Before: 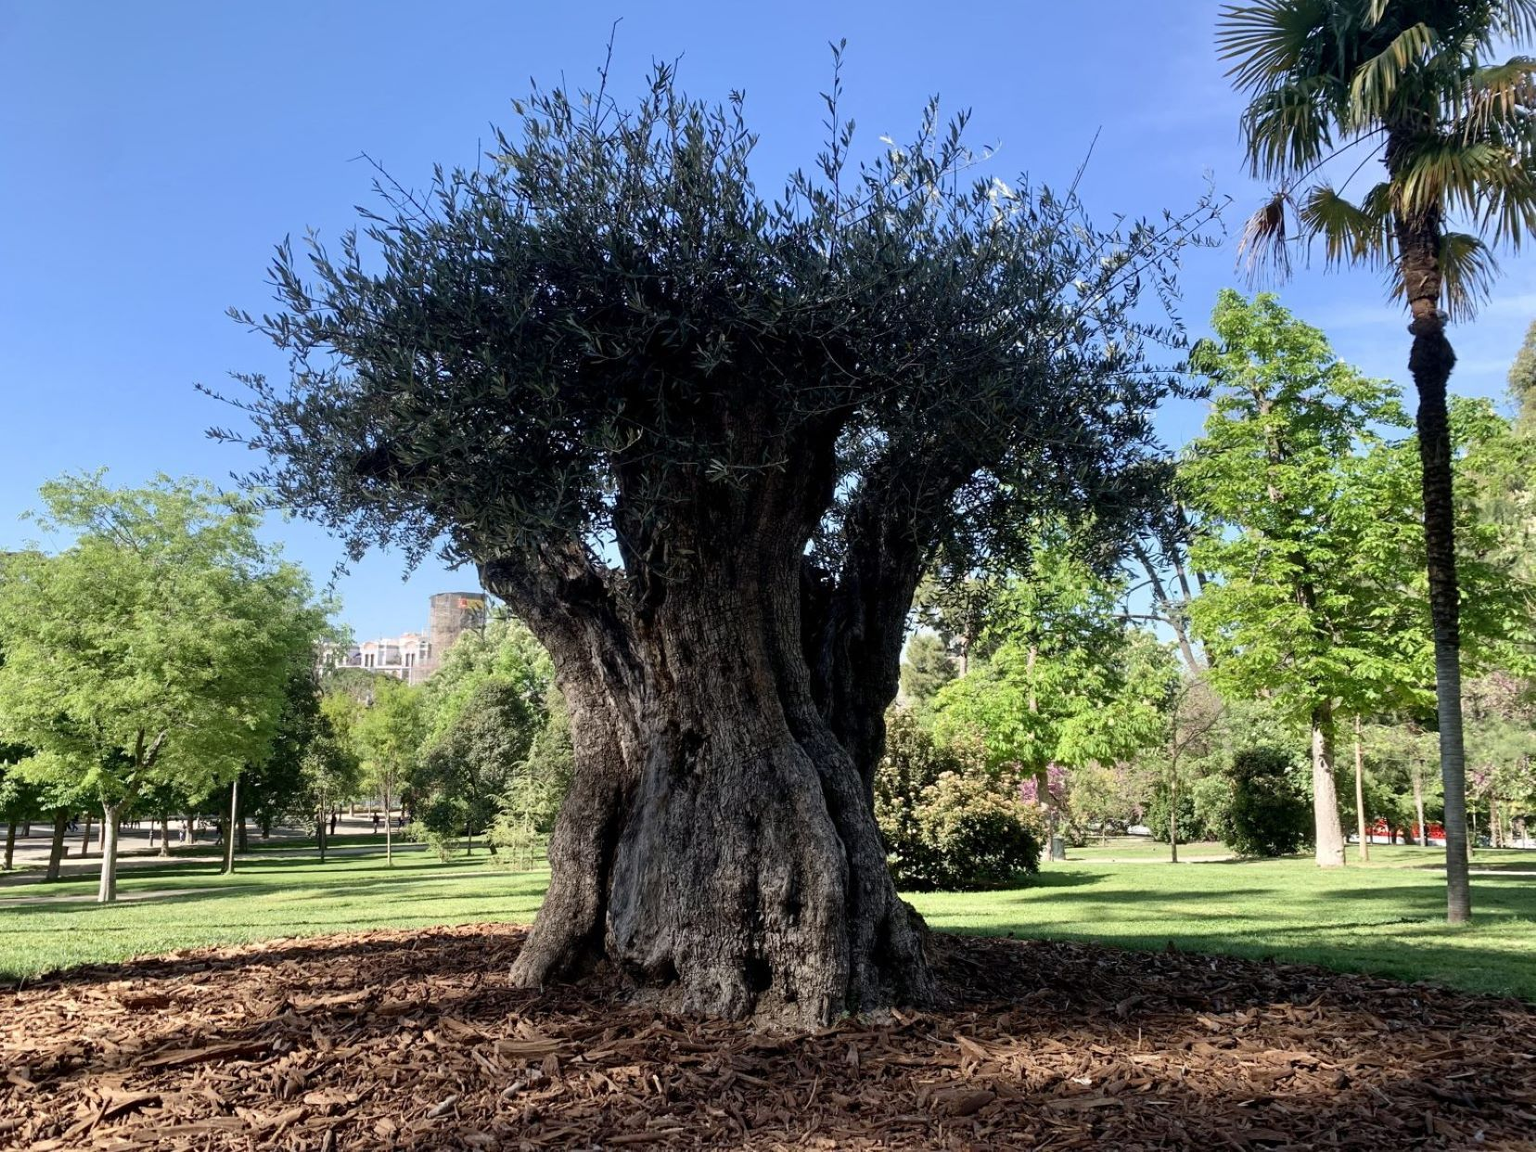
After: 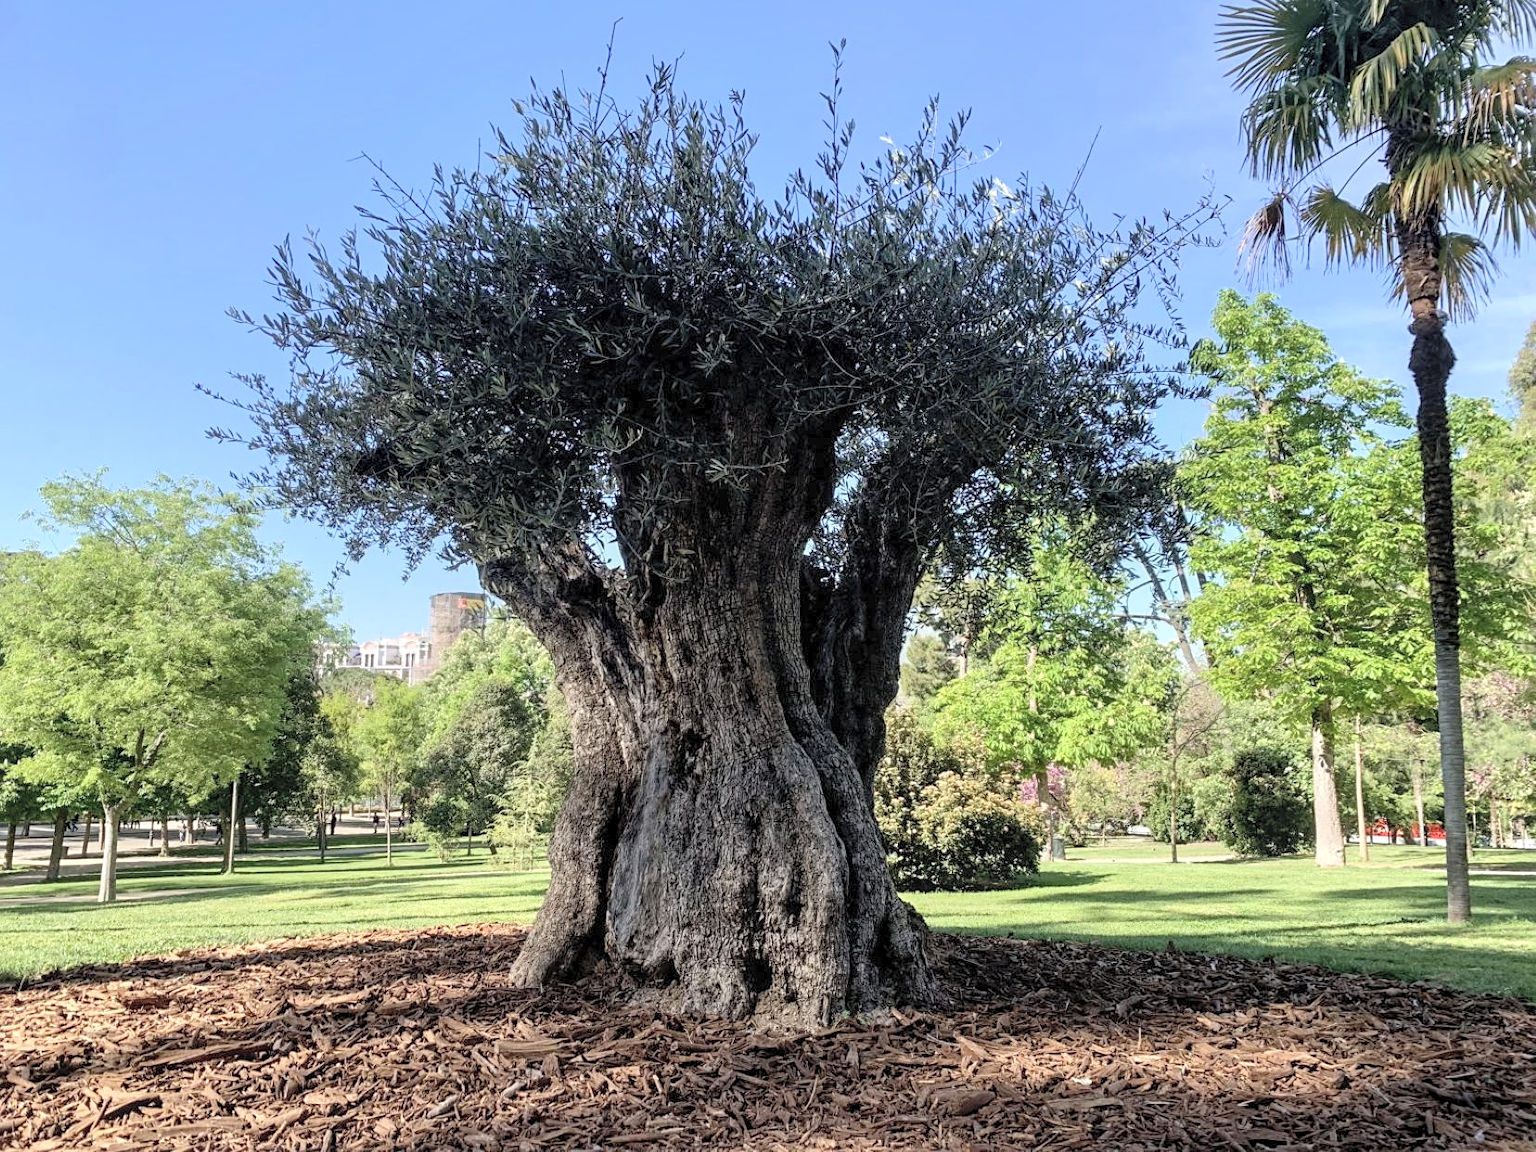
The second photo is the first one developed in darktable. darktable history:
sharpen: amount 0.205
contrast brightness saturation: brightness 0.285
local contrast: on, module defaults
